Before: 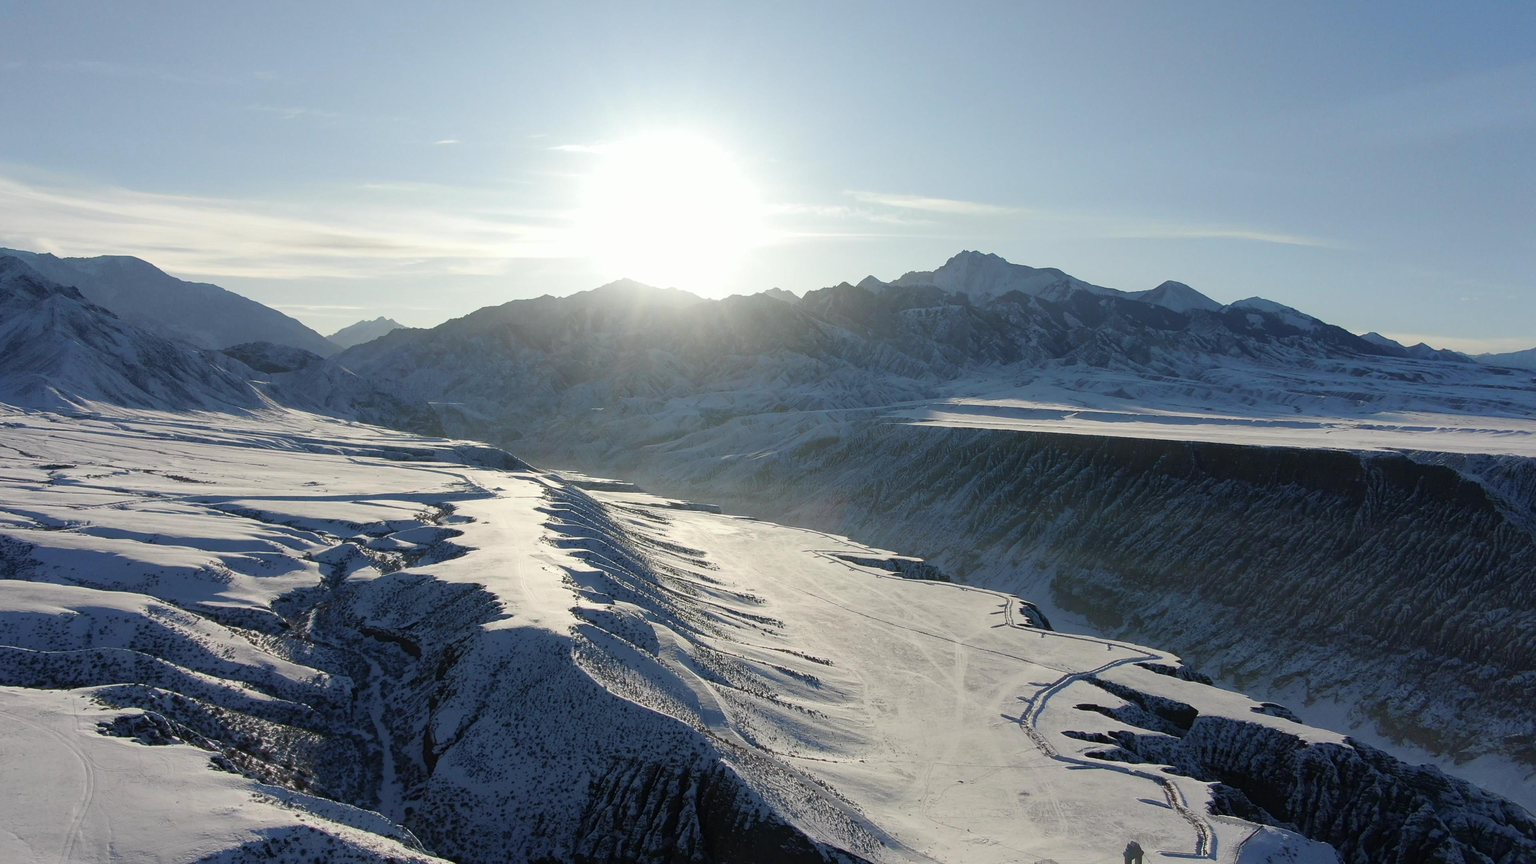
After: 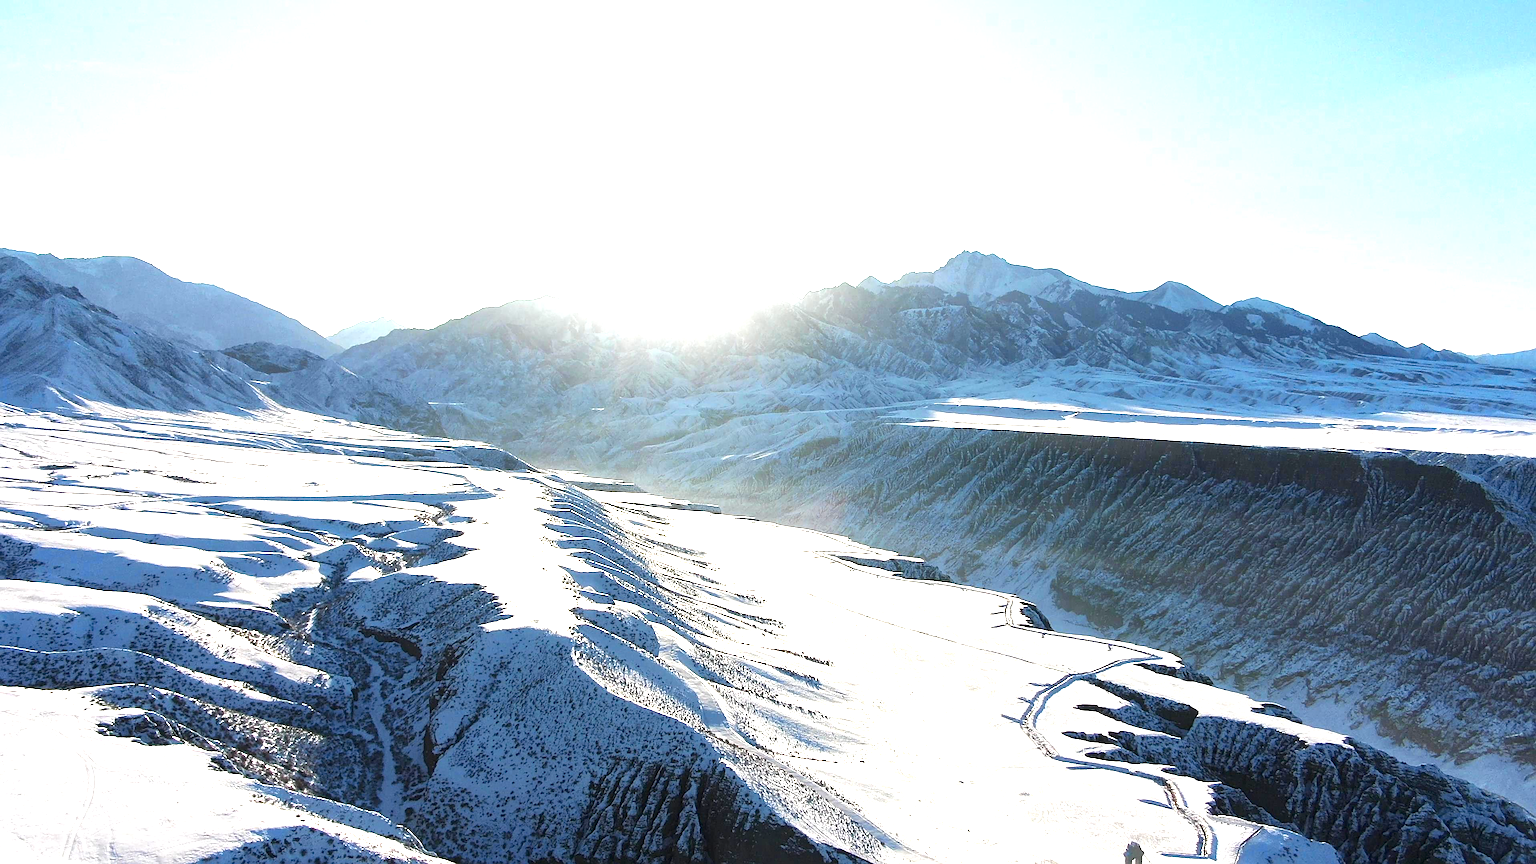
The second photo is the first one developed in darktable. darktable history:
sharpen: on, module defaults
exposure: black level correction 0, exposure 1.741 EV, compensate exposure bias true, compensate highlight preservation false
color zones: curves: ch1 [(0.263, 0.53) (0.376, 0.287) (0.487, 0.512) (0.748, 0.547) (1, 0.513)]; ch2 [(0.262, 0.45) (0.751, 0.477)], mix 31.98%
local contrast: highlights 100%, shadows 100%, detail 120%, midtone range 0.2
